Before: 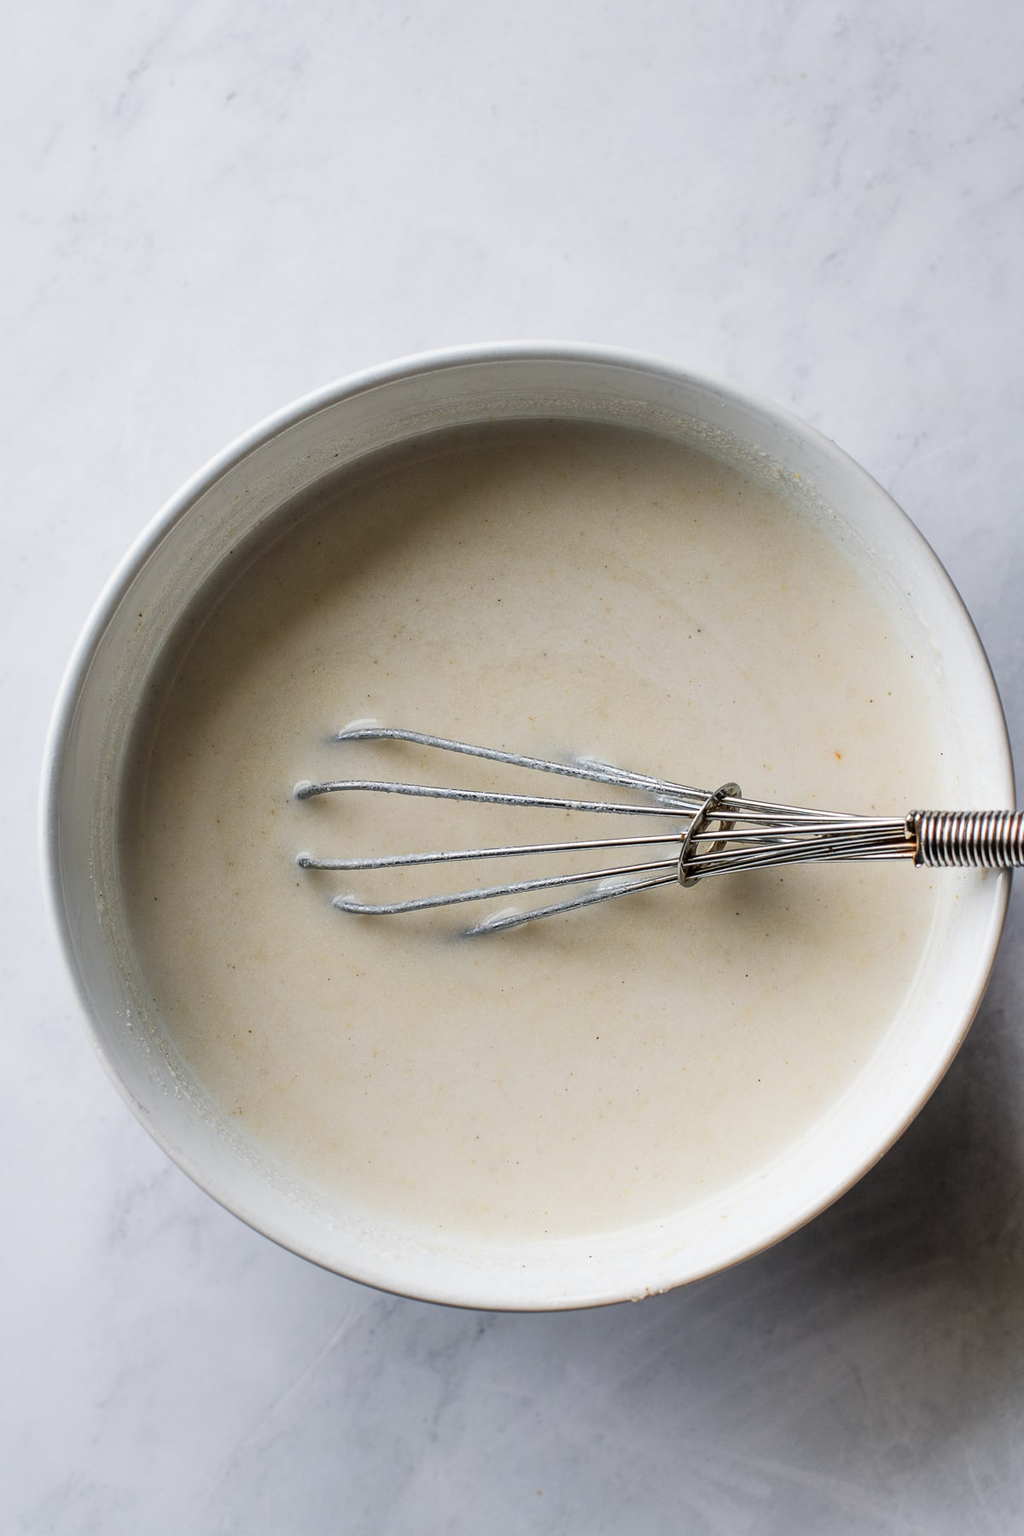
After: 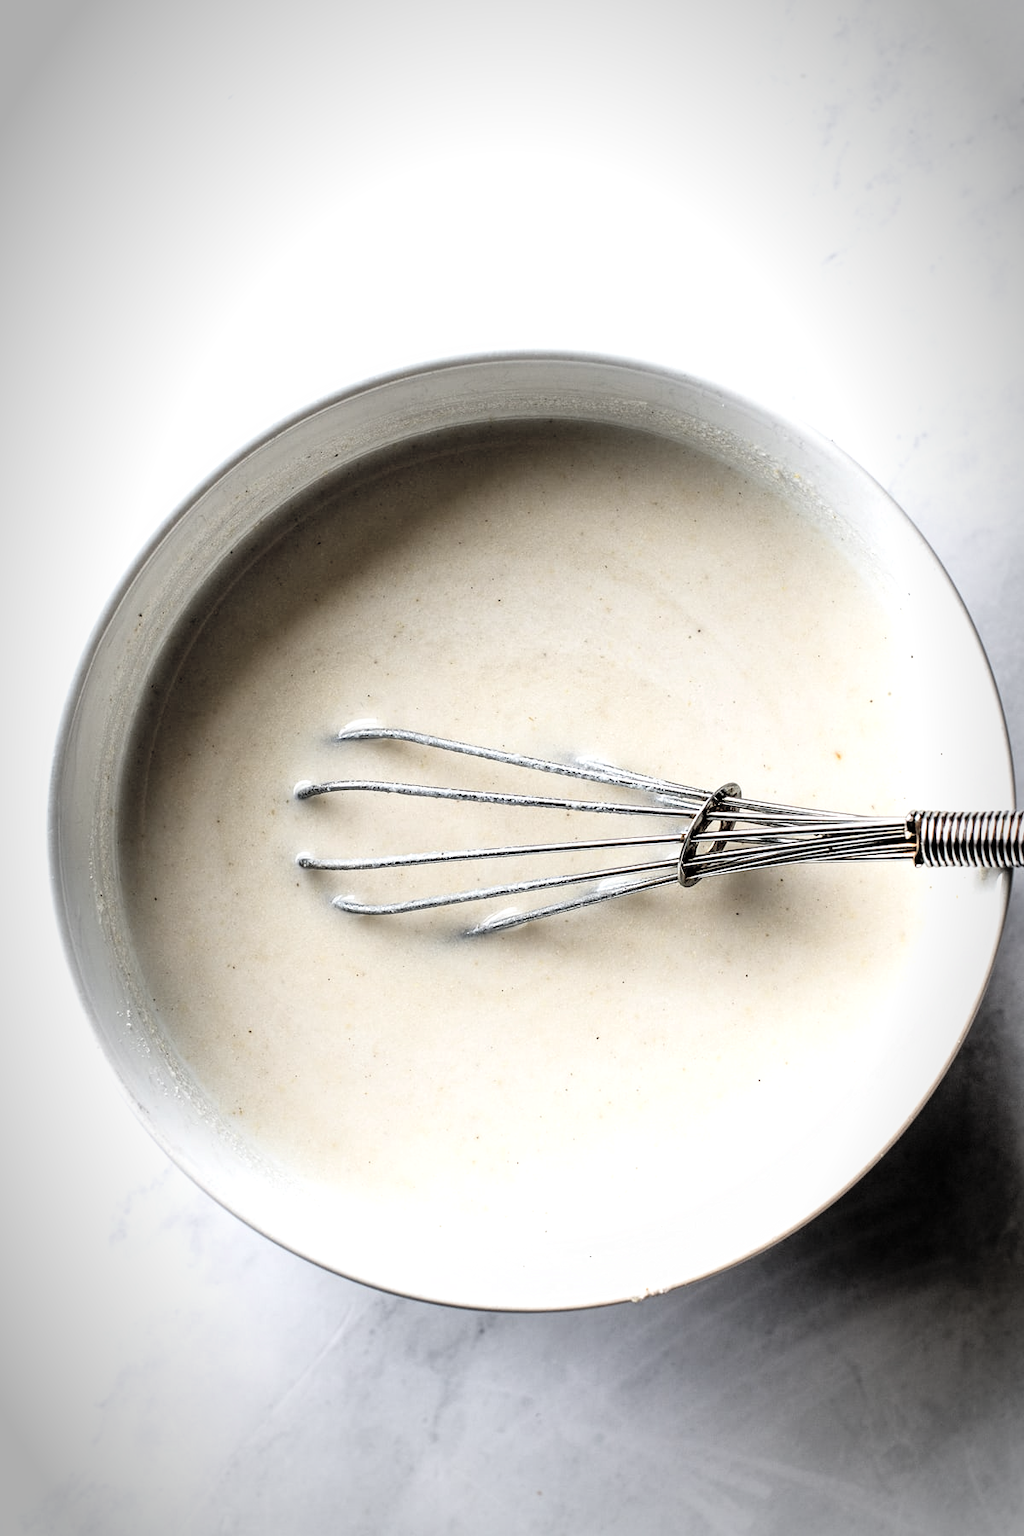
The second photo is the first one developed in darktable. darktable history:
vignetting: brightness -0.575, automatic ratio true, unbound false
contrast brightness saturation: brightness 0.183, saturation -0.481
filmic rgb: black relative exposure -8.3 EV, white relative exposure 2.22 EV, hardness 7.06, latitude 86.57%, contrast 1.702, highlights saturation mix -3.19%, shadows ↔ highlights balance -2.19%, preserve chrominance no, color science v5 (2021), iterations of high-quality reconstruction 0
